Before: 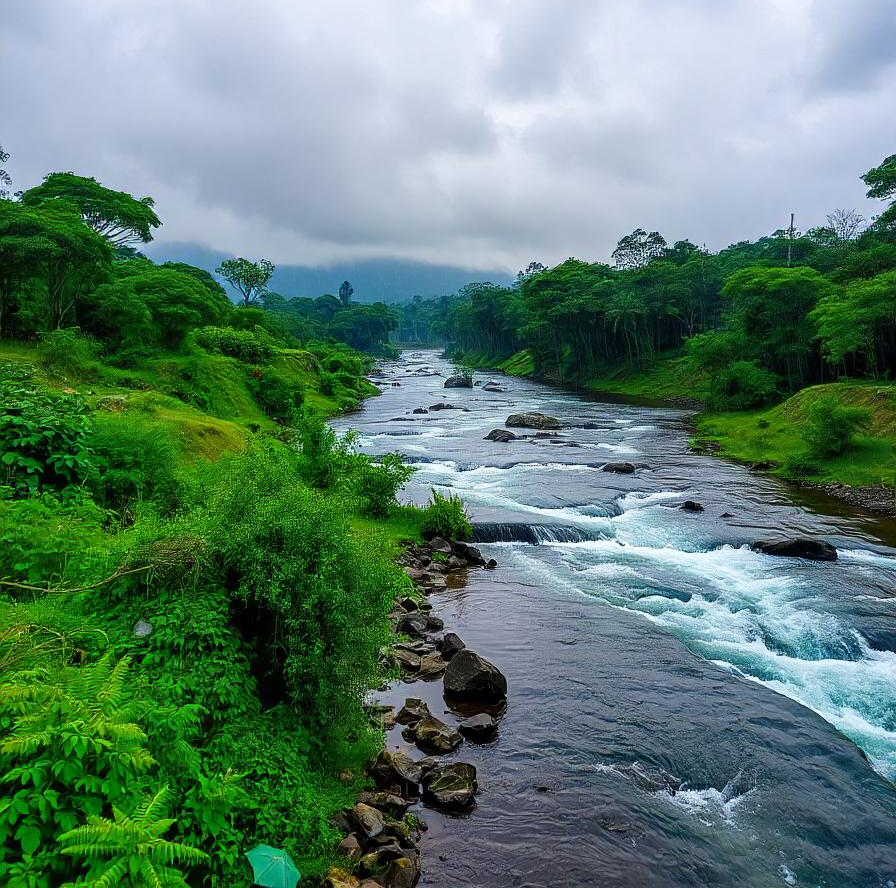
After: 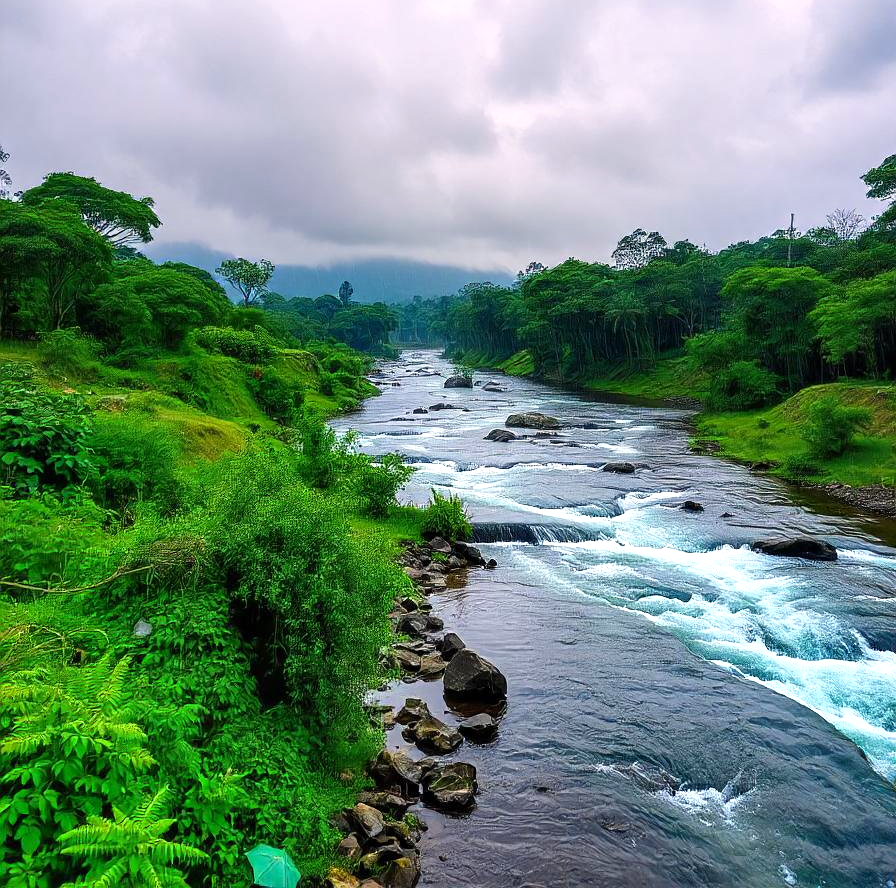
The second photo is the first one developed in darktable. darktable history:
exposure: exposure 0.29 EV
graduated density: density 0.38 EV, hardness 21%, rotation -6.11°, saturation 32%
